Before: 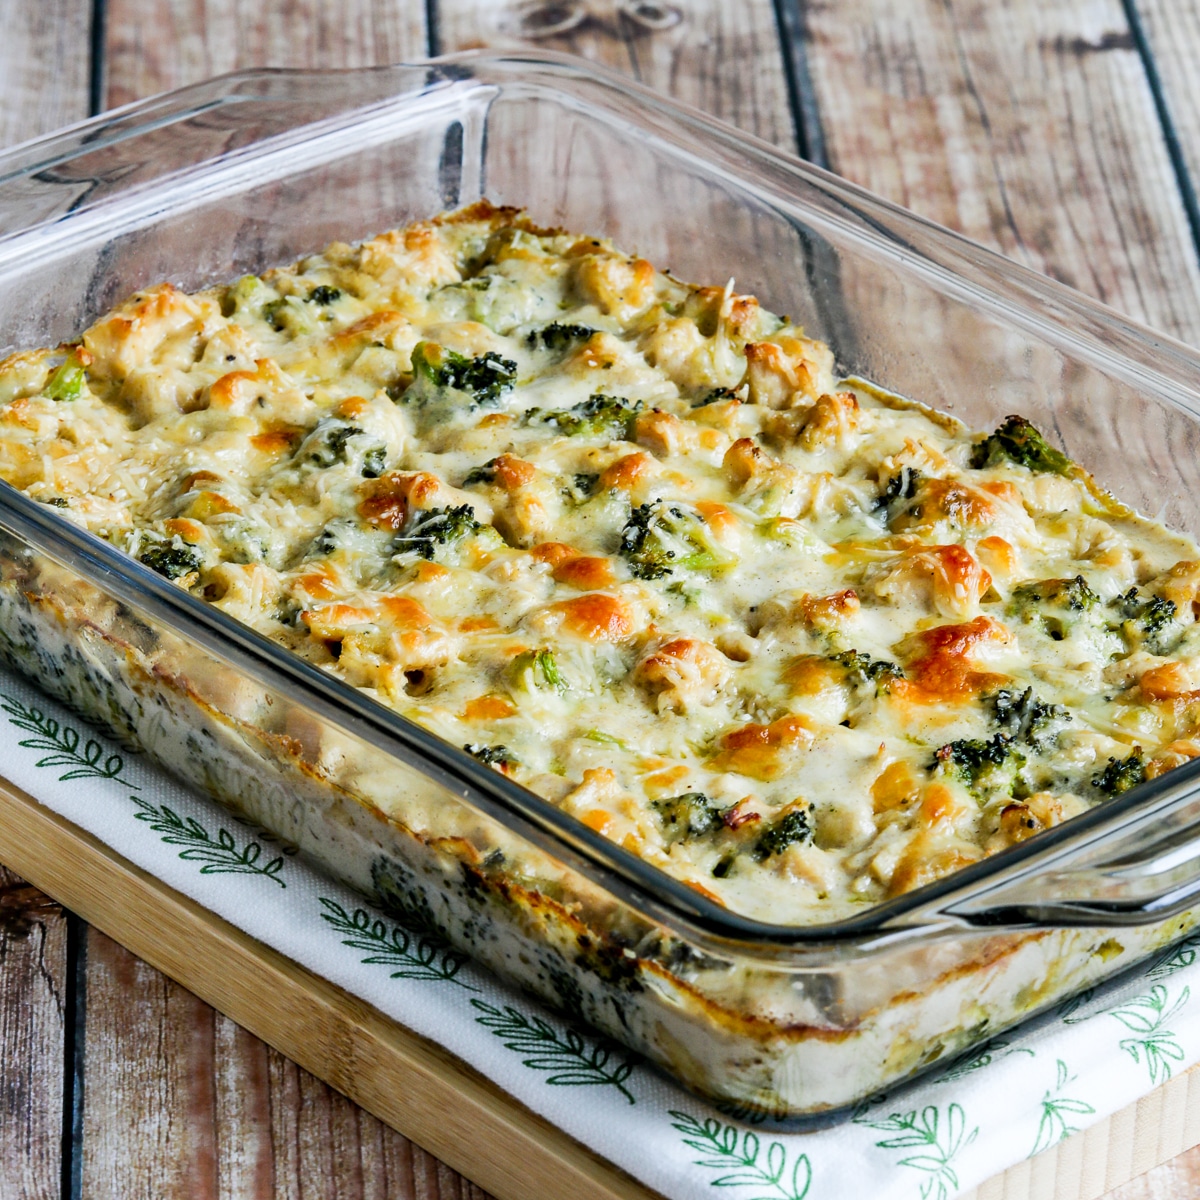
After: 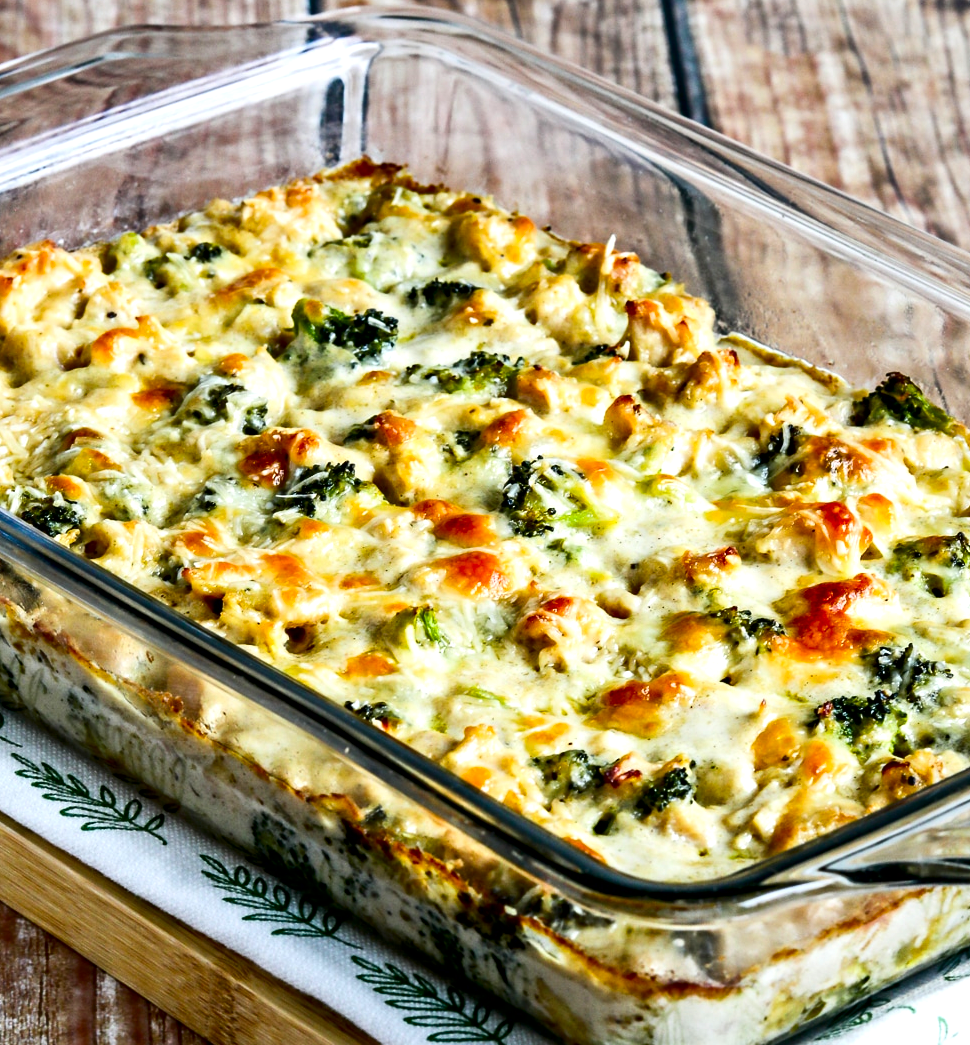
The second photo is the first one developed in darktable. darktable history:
contrast equalizer: octaves 7, y [[0.5, 0.5, 0.544, 0.569, 0.5, 0.5], [0.5 ×6], [0.5 ×6], [0 ×6], [0 ×6]]
crop: left 9.945%, top 3.598%, right 9.222%, bottom 9.307%
tone equalizer: -8 EV -0.414 EV, -7 EV -0.386 EV, -6 EV -0.341 EV, -5 EV -0.189 EV, -3 EV 0.216 EV, -2 EV 0.33 EV, -1 EV 0.371 EV, +0 EV 0.389 EV, smoothing diameter 24.93%, edges refinement/feathering 8.47, preserve details guided filter
contrast brightness saturation: contrast 0.119, brightness -0.124, saturation 0.199
